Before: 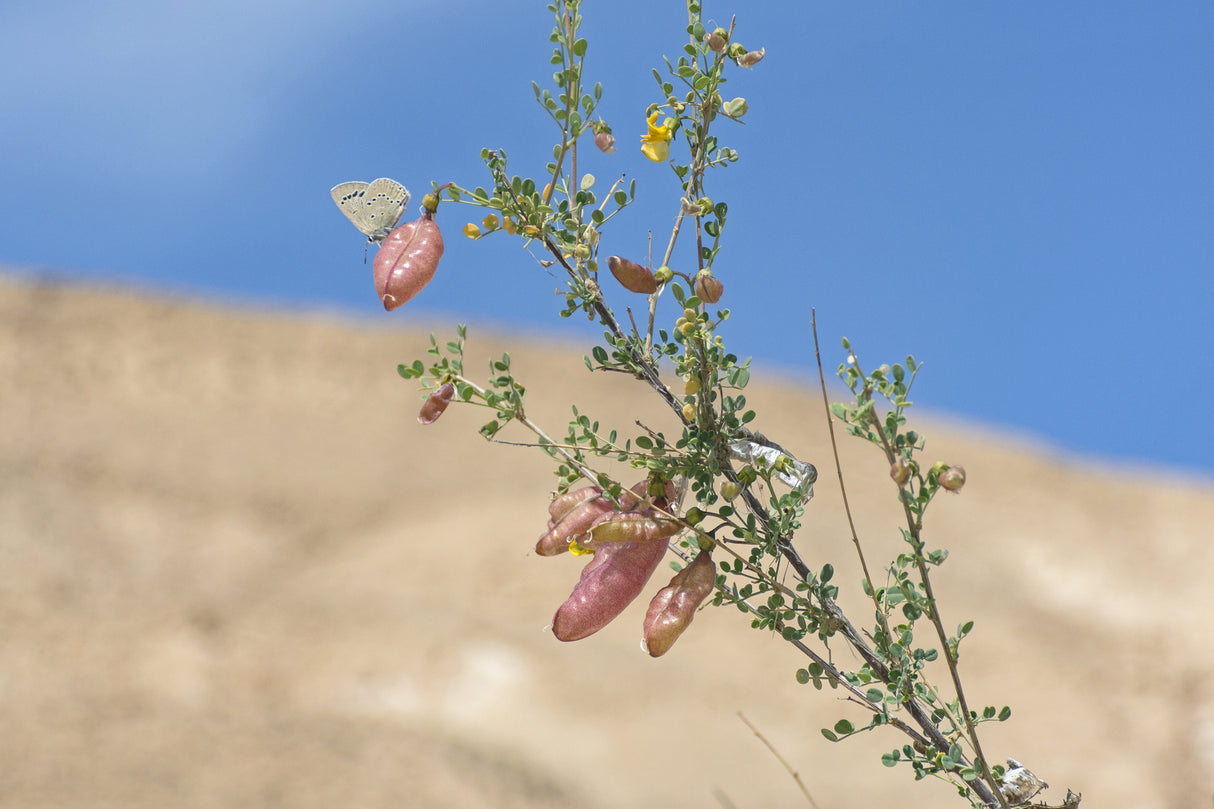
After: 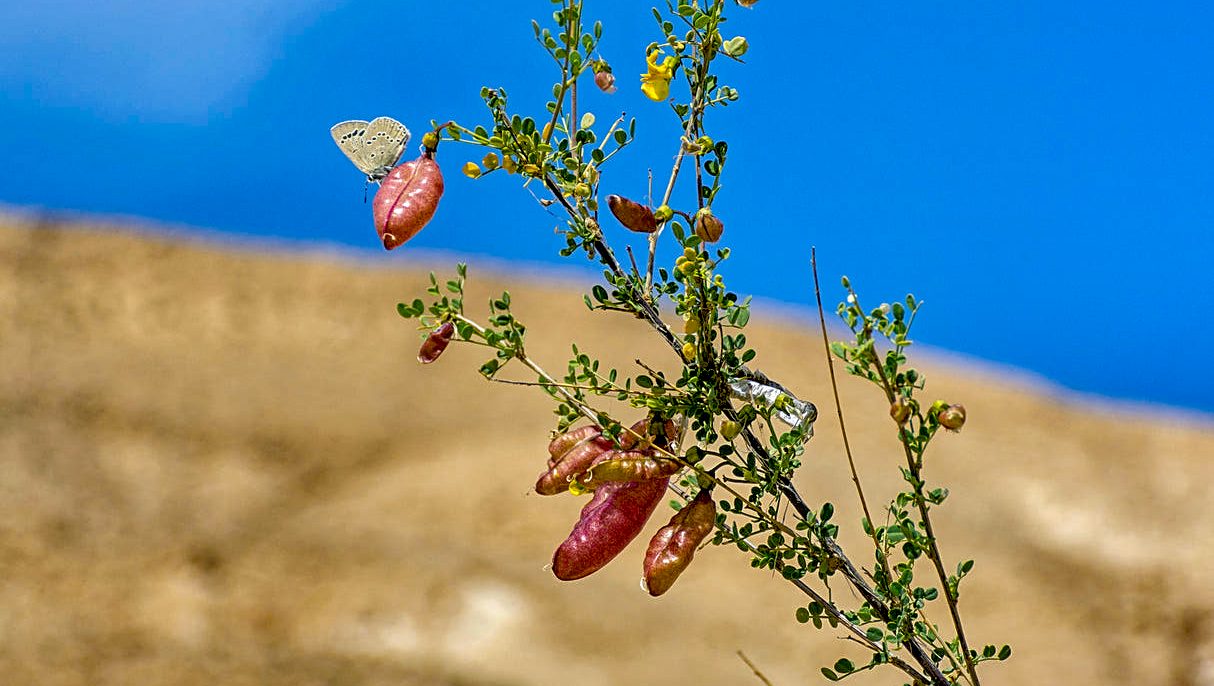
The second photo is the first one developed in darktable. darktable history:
color balance rgb: linear chroma grading › global chroma 15.351%, perceptual saturation grading › global saturation 29.927%, global vibrance 20%
crop: top 7.582%, bottom 7.522%
local contrast: detail 130%
exposure: black level correction 0.058, compensate highlight preservation false
shadows and highlights: radius 105.82, shadows 41.12, highlights -72.6, low approximation 0.01, soften with gaussian
tone equalizer: on, module defaults
sharpen: on, module defaults
